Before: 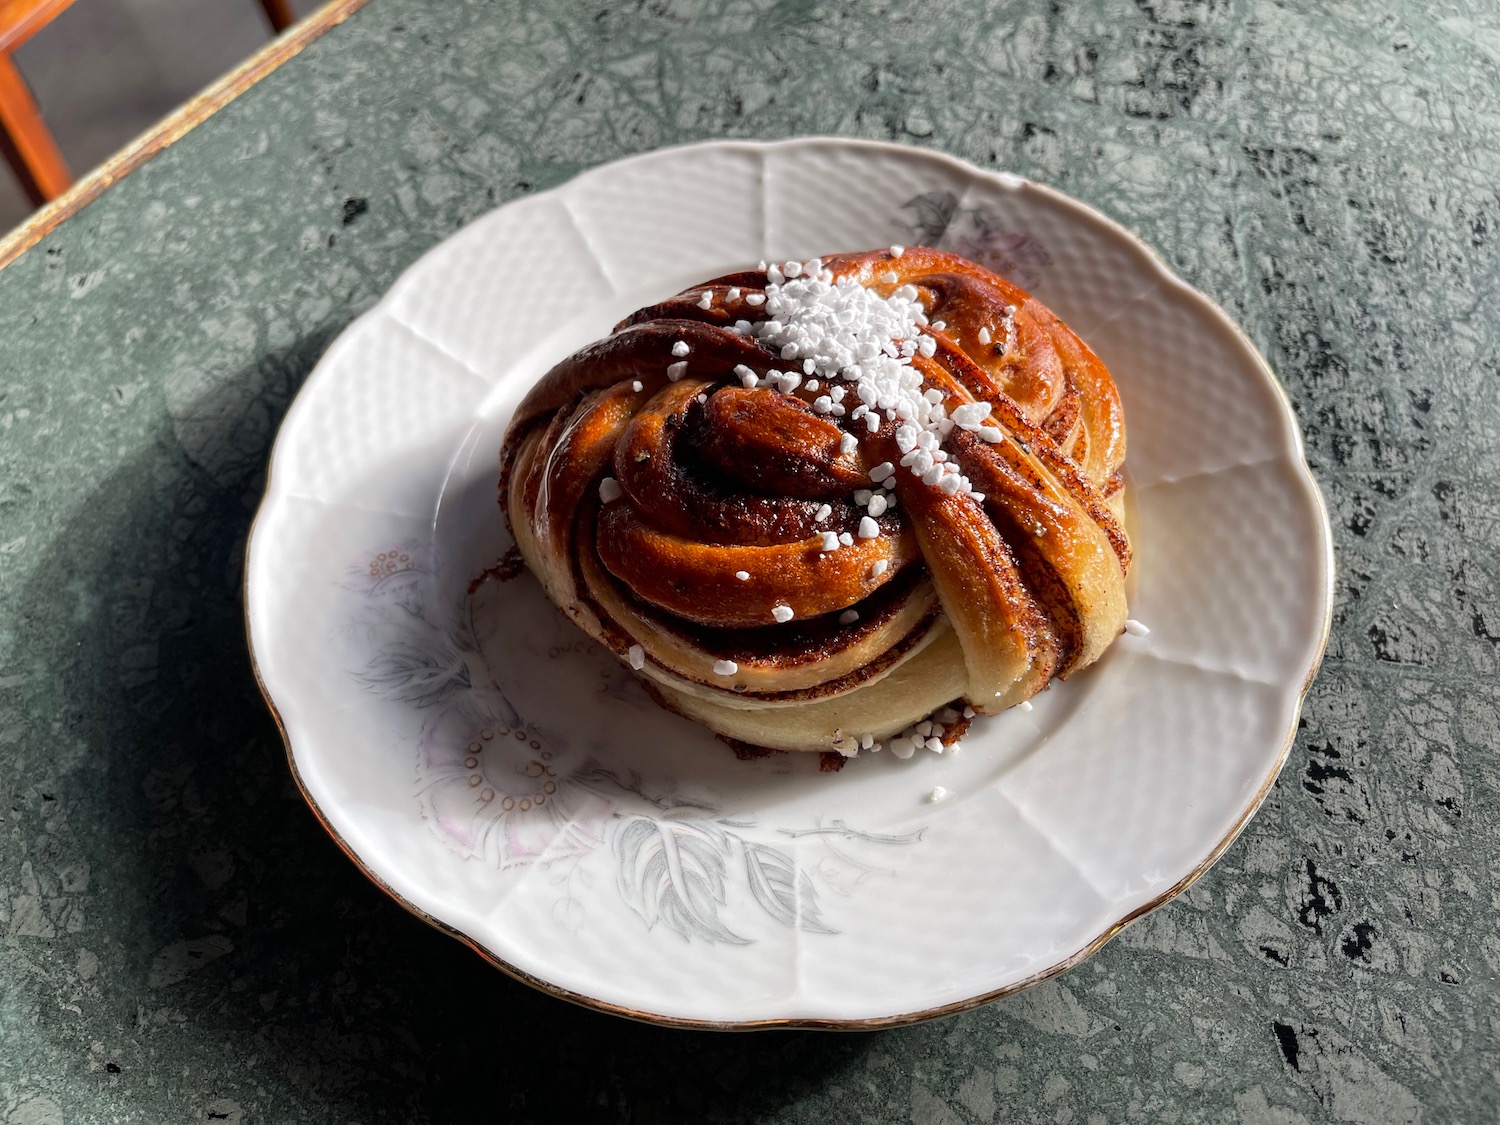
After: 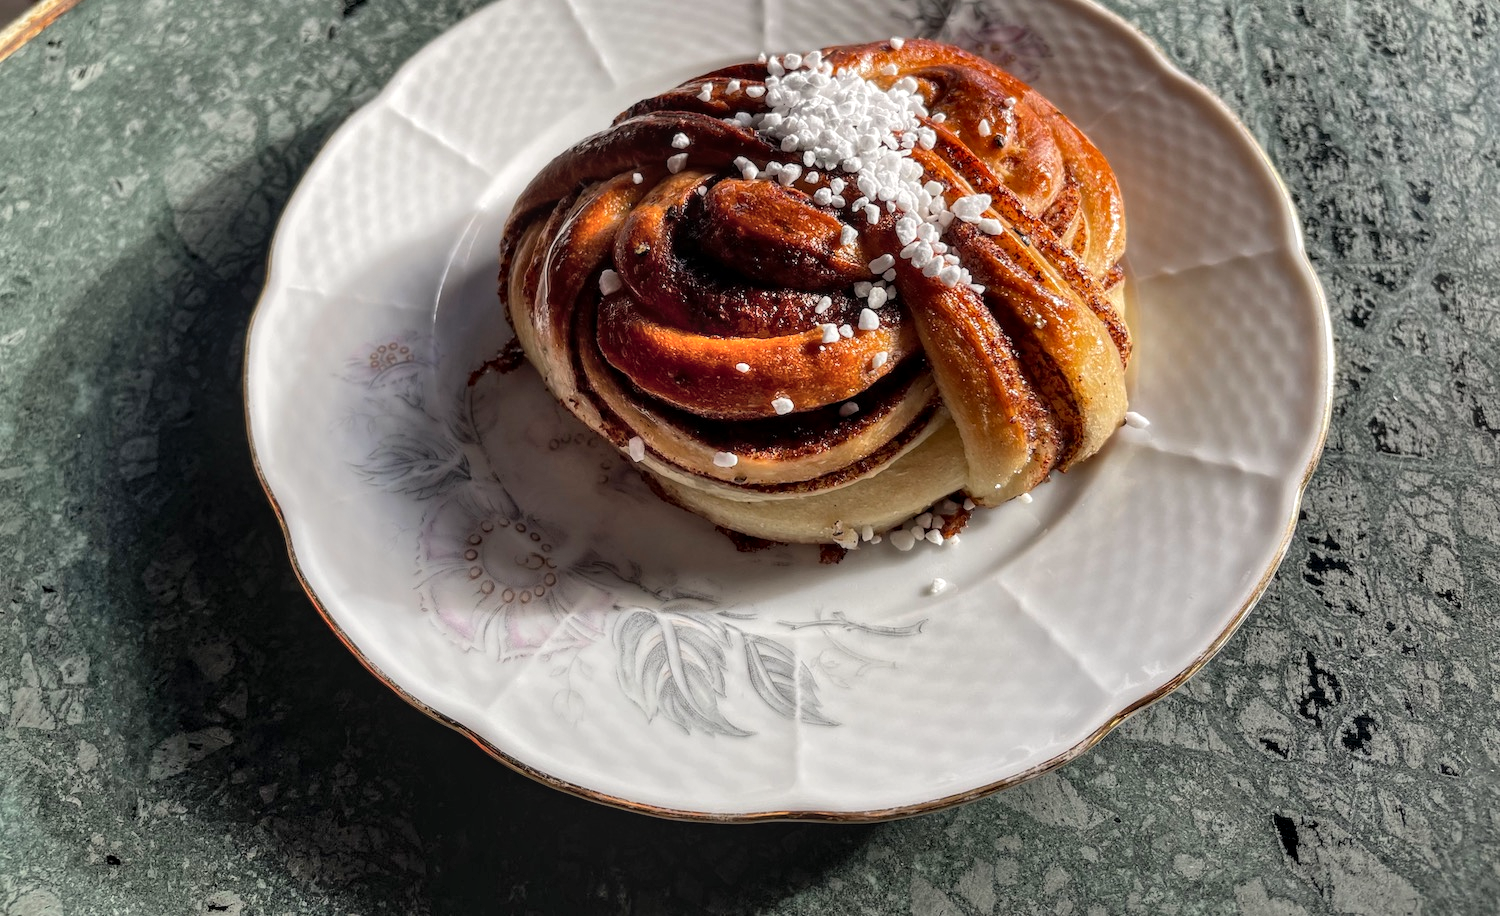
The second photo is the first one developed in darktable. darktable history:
crop and rotate: top 18.507%
shadows and highlights: shadows 75, highlights -60.85, soften with gaussian
local contrast: on, module defaults
white balance: red 1.009, blue 0.985
